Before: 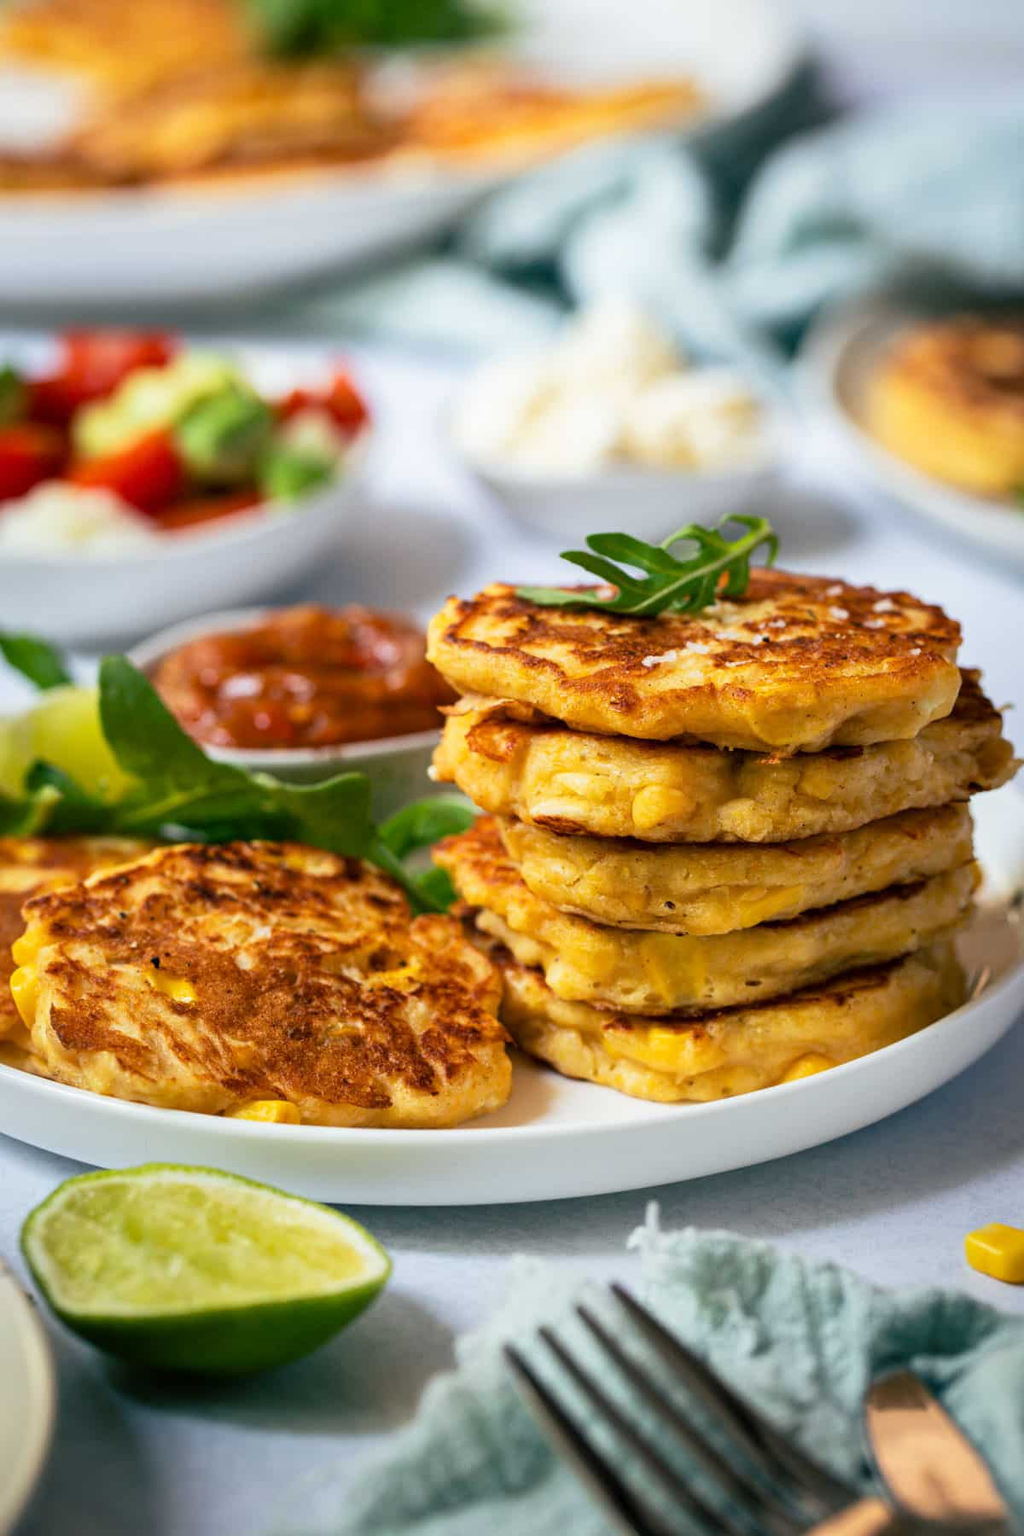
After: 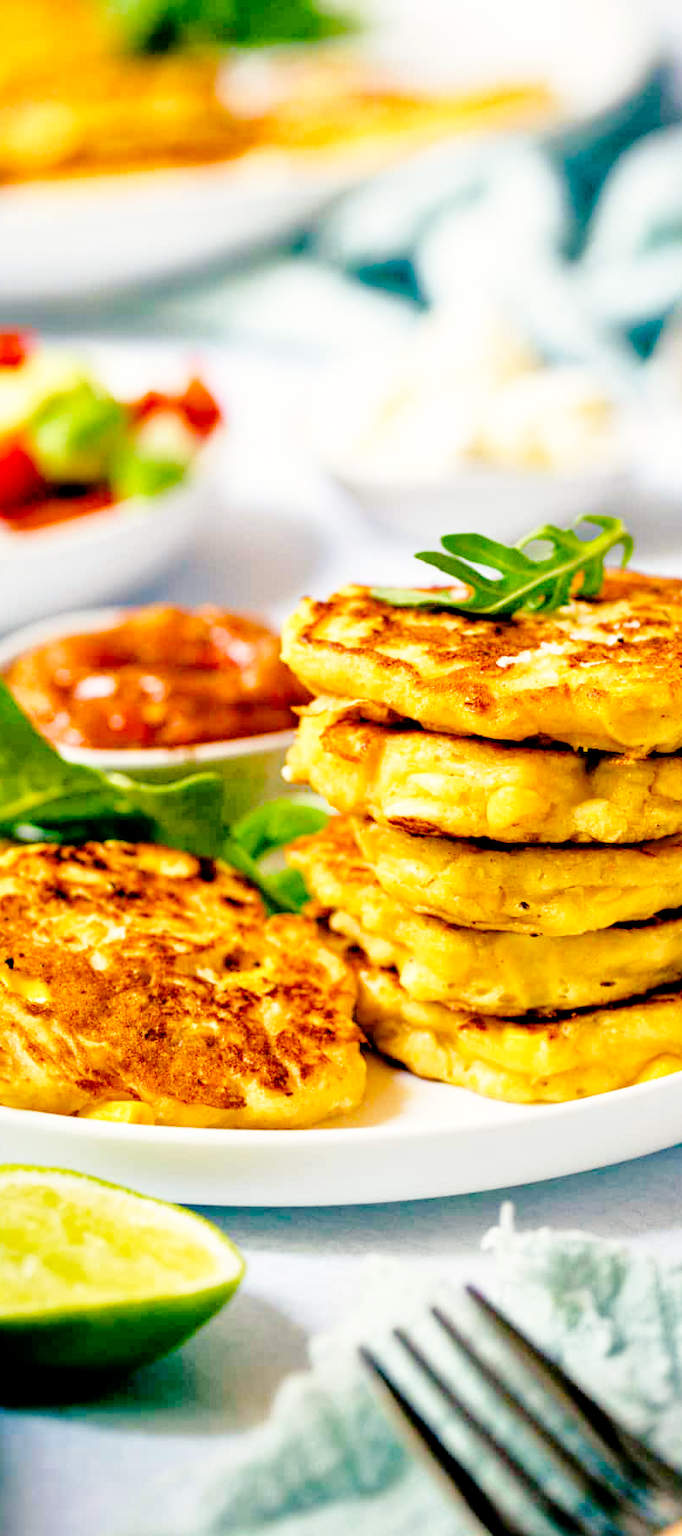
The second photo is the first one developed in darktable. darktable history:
crop and rotate: left 14.292%, right 19.041%
tone equalizer: -8 EV 0.001 EV, -7 EV -0.004 EV, -6 EV 0.009 EV, -5 EV 0.032 EV, -4 EV 0.276 EV, -3 EV 0.644 EV, -2 EV 0.584 EV, -1 EV 0.187 EV, +0 EV 0.024 EV
base curve: curves: ch0 [(0, 0) (0.008, 0.007) (0.022, 0.029) (0.048, 0.089) (0.092, 0.197) (0.191, 0.399) (0.275, 0.534) (0.357, 0.65) (0.477, 0.78) (0.542, 0.833) (0.799, 0.973) (1, 1)], preserve colors none
color balance rgb: shadows lift › chroma 3%, shadows lift › hue 280.8°, power › hue 330°, highlights gain › chroma 3%, highlights gain › hue 75.6°, global offset › luminance -1%, perceptual saturation grading › global saturation 20%, perceptual saturation grading › highlights -25%, perceptual saturation grading › shadows 50%, global vibrance 20%
